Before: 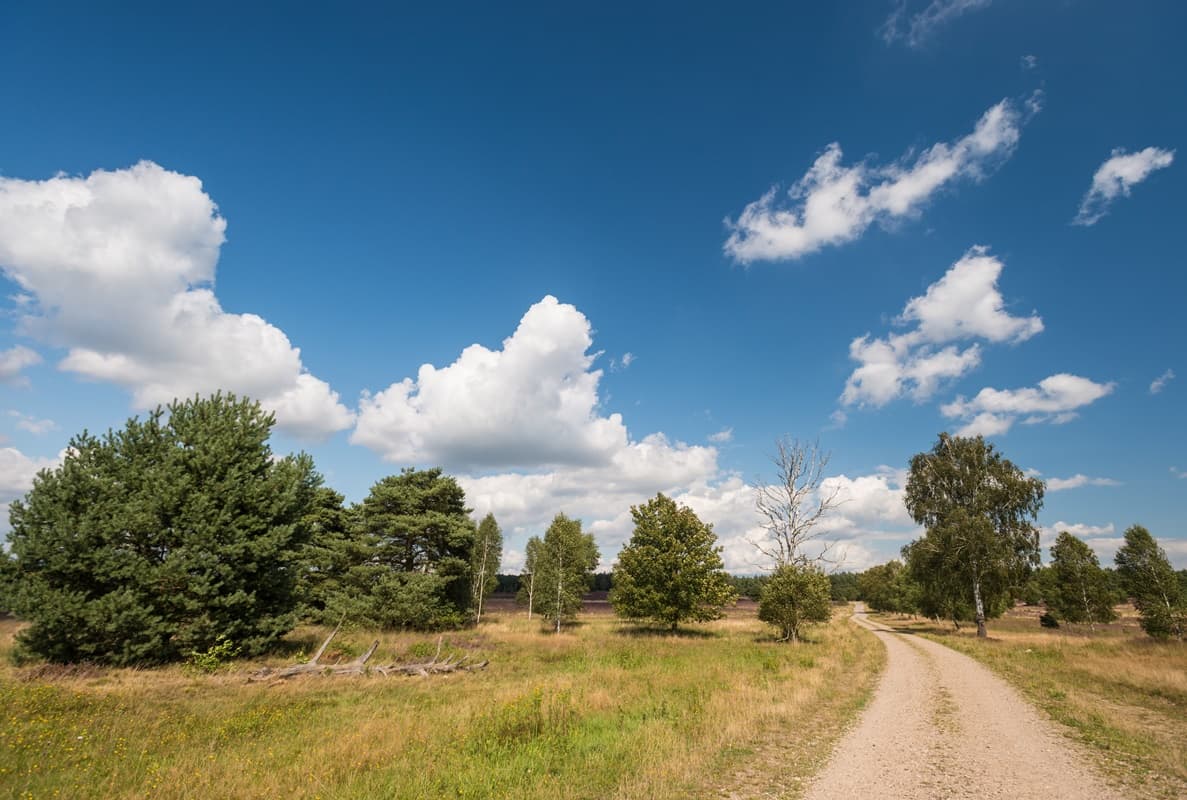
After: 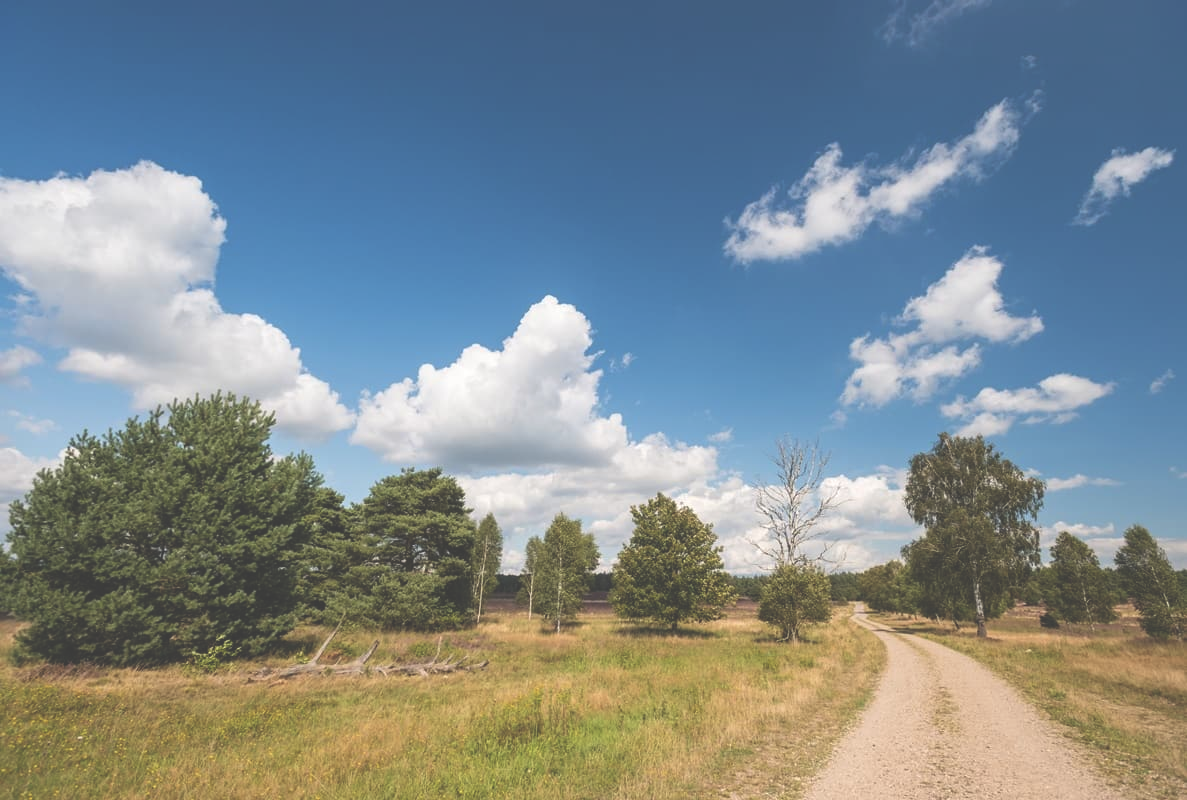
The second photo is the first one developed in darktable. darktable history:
exposure: black level correction -0.043, exposure 0.06 EV, compensate exposure bias true, compensate highlight preservation false
